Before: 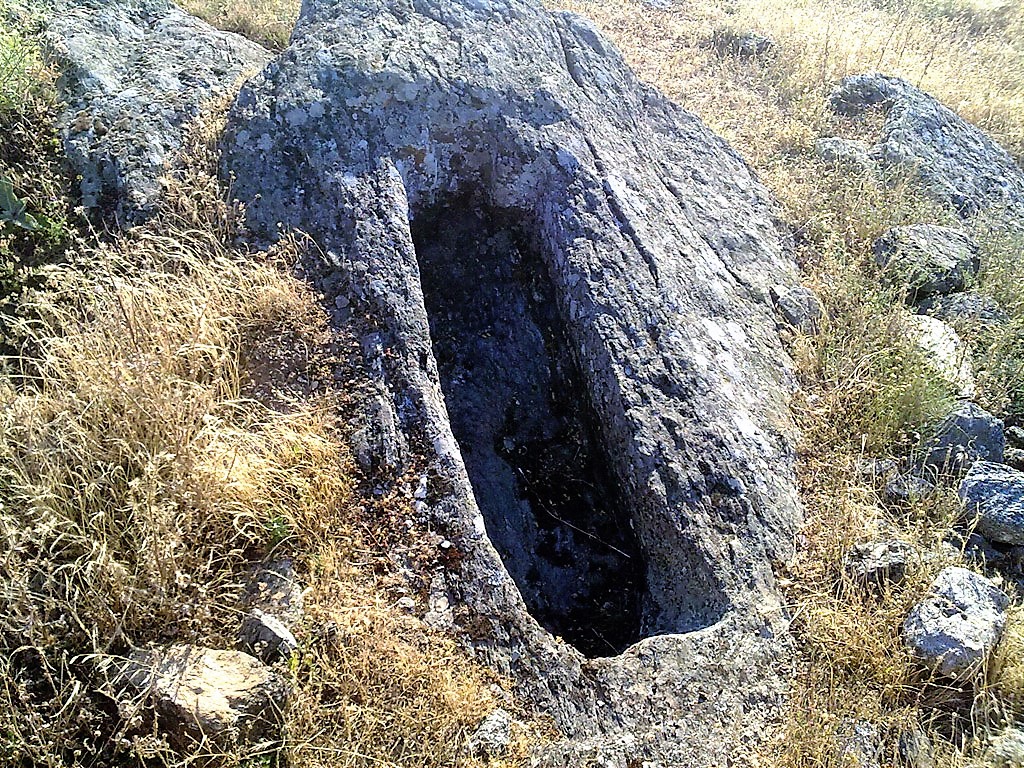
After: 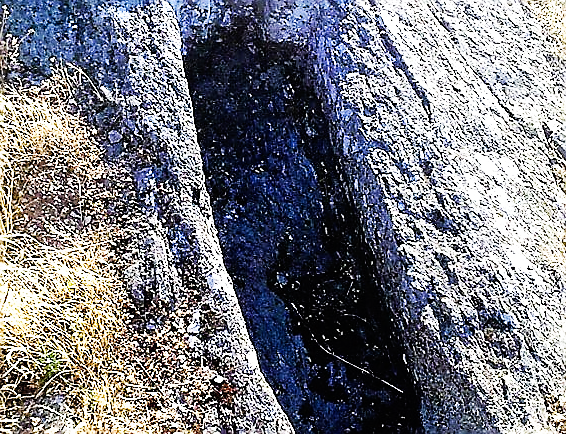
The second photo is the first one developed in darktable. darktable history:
sharpen: radius 1.375, amount 1.25, threshold 0.815
base curve: curves: ch0 [(0, 0) (0.007, 0.004) (0.027, 0.03) (0.046, 0.07) (0.207, 0.54) (0.442, 0.872) (0.673, 0.972) (1, 1)], preserve colors none
crop and rotate: left 22.177%, top 21.51%, right 22.466%, bottom 21.963%
